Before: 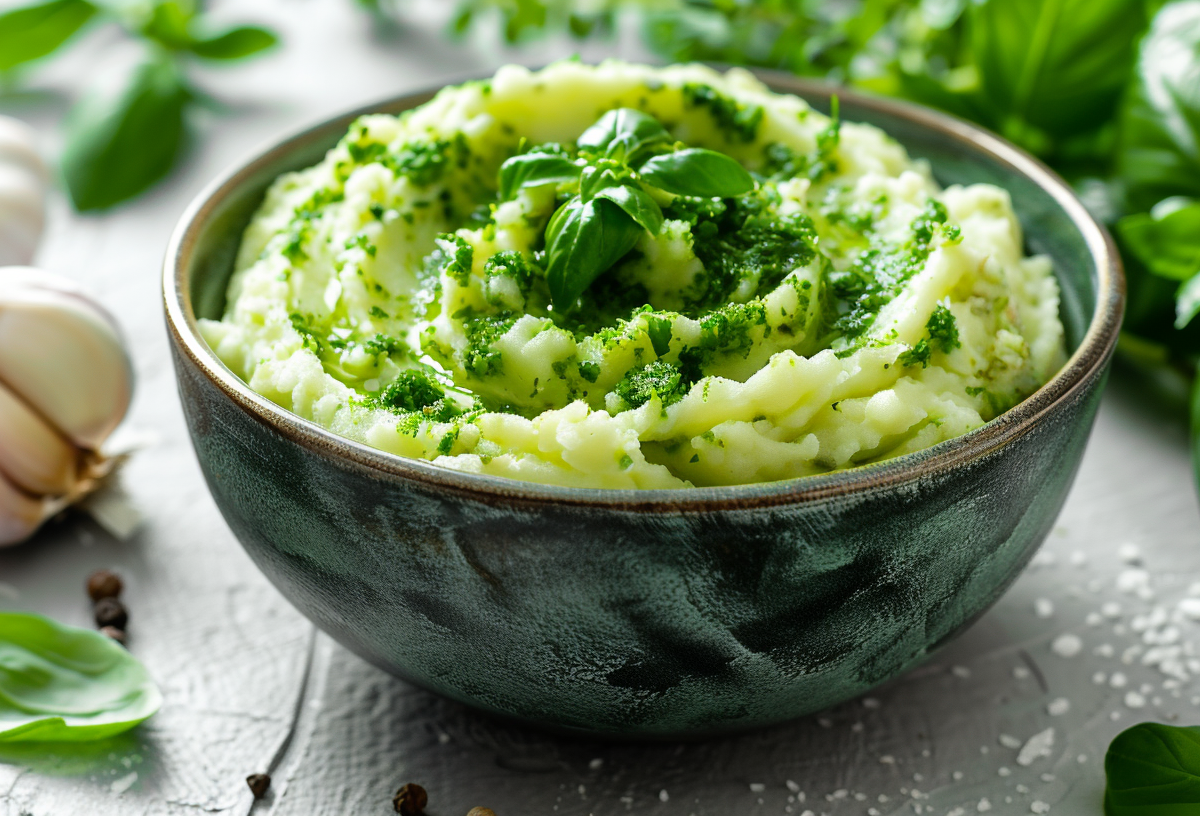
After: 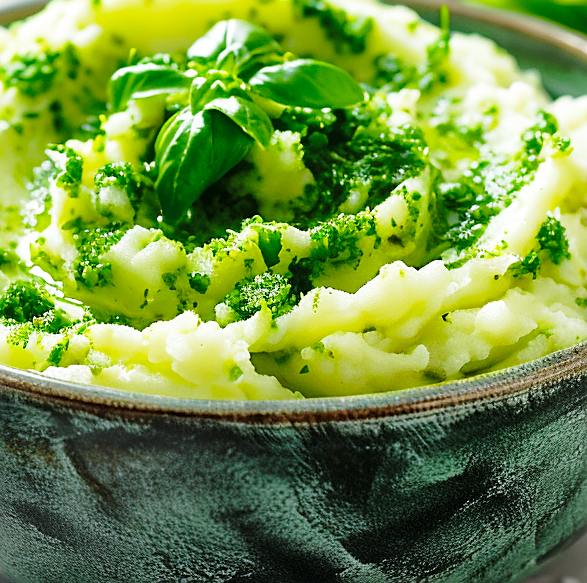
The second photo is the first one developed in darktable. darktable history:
base curve: curves: ch0 [(0, 0) (0.028, 0.03) (0.121, 0.232) (0.46, 0.748) (0.859, 0.968) (1, 1)], preserve colors none
crop: left 32.546%, top 10.977%, right 18.456%, bottom 17.512%
shadows and highlights: on, module defaults
sharpen: on, module defaults
